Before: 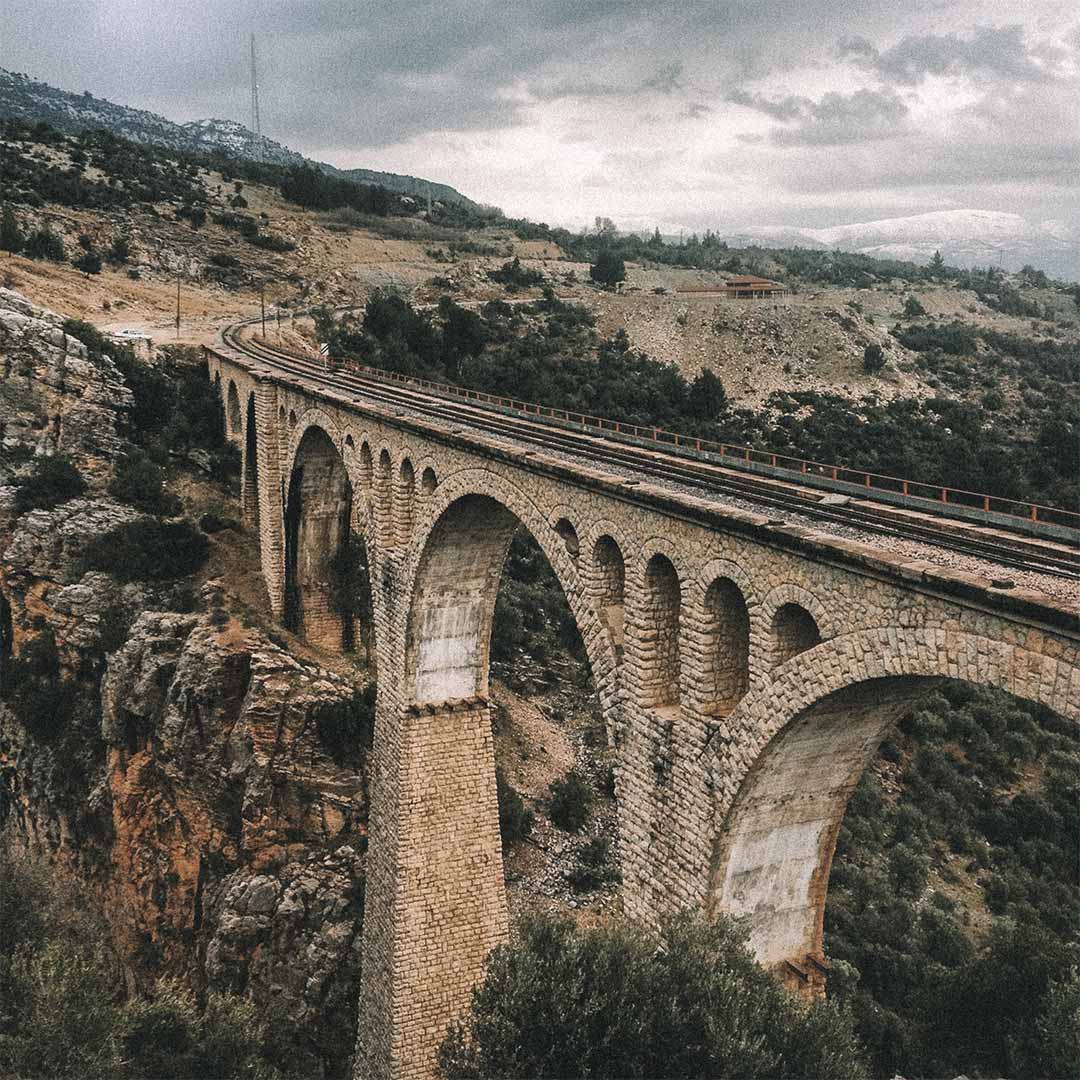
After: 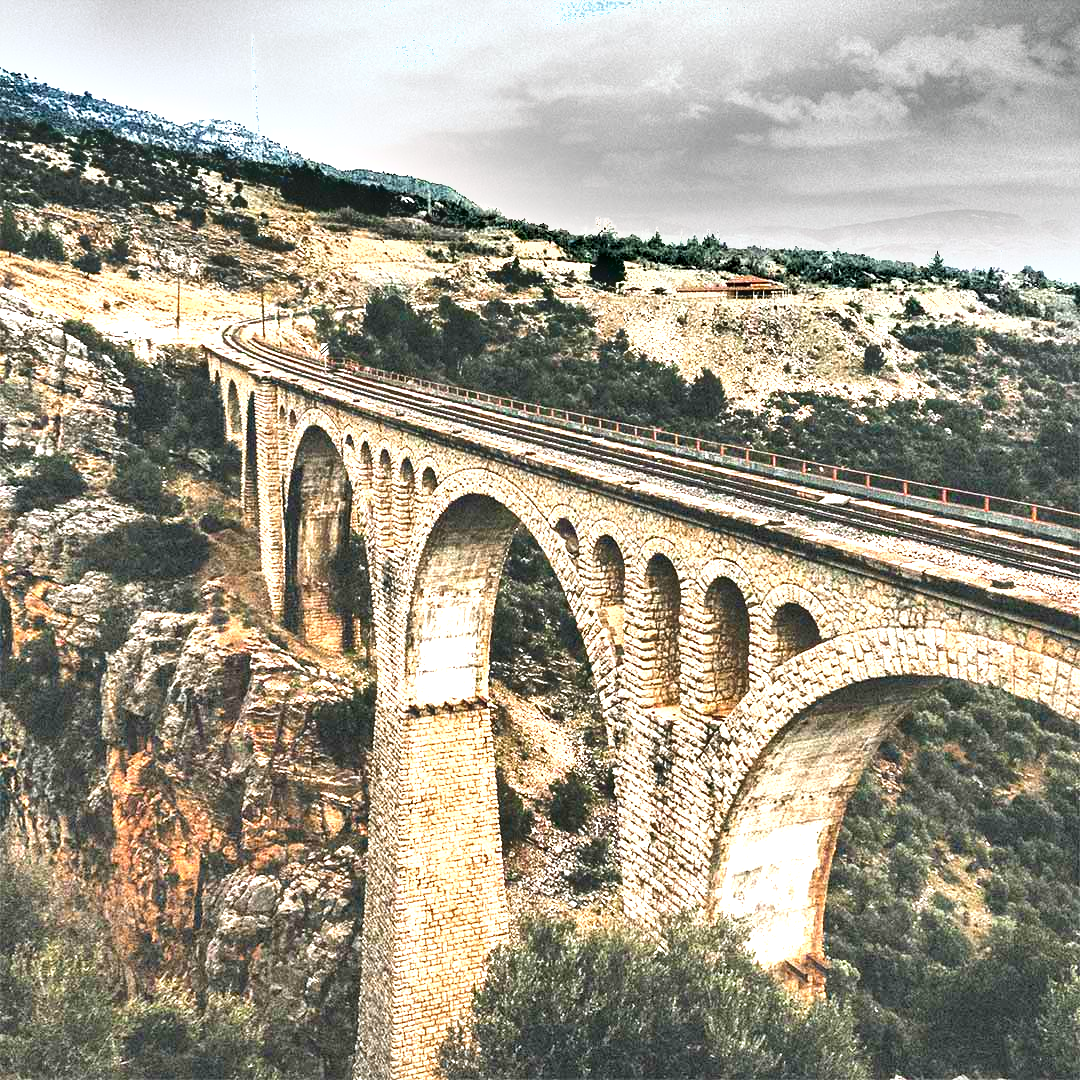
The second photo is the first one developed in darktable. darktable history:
exposure: exposure 1.989 EV, compensate exposure bias true, compensate highlight preservation false
shadows and highlights: low approximation 0.01, soften with gaussian
contrast brightness saturation: saturation 0.183
